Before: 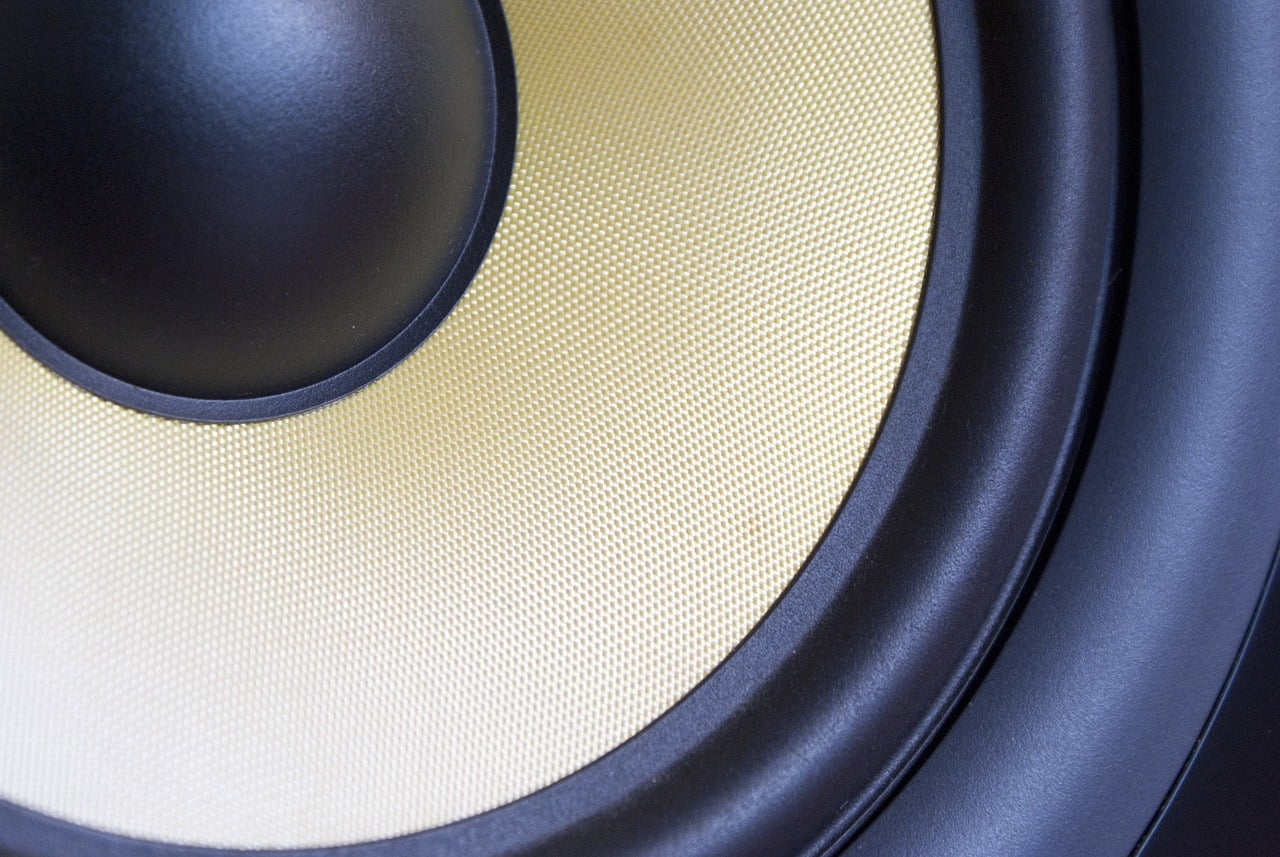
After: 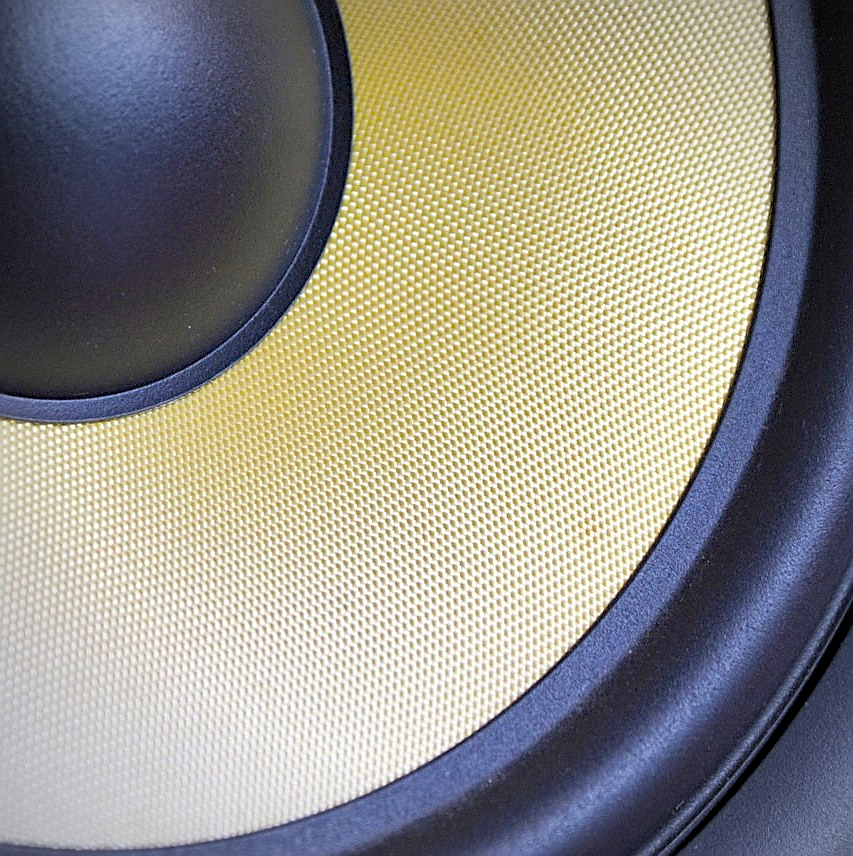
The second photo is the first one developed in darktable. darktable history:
sharpen: amount 0.577
vignetting: fall-off radius 60.86%
contrast brightness saturation: brightness 0.121
crop and rotate: left 12.856%, right 20.44%
color balance rgb: perceptual saturation grading › global saturation 30.678%, global vibrance 18.429%
haze removal: compatibility mode true, adaptive false
shadows and highlights: shadows 25.8, highlights -48.3, soften with gaussian
